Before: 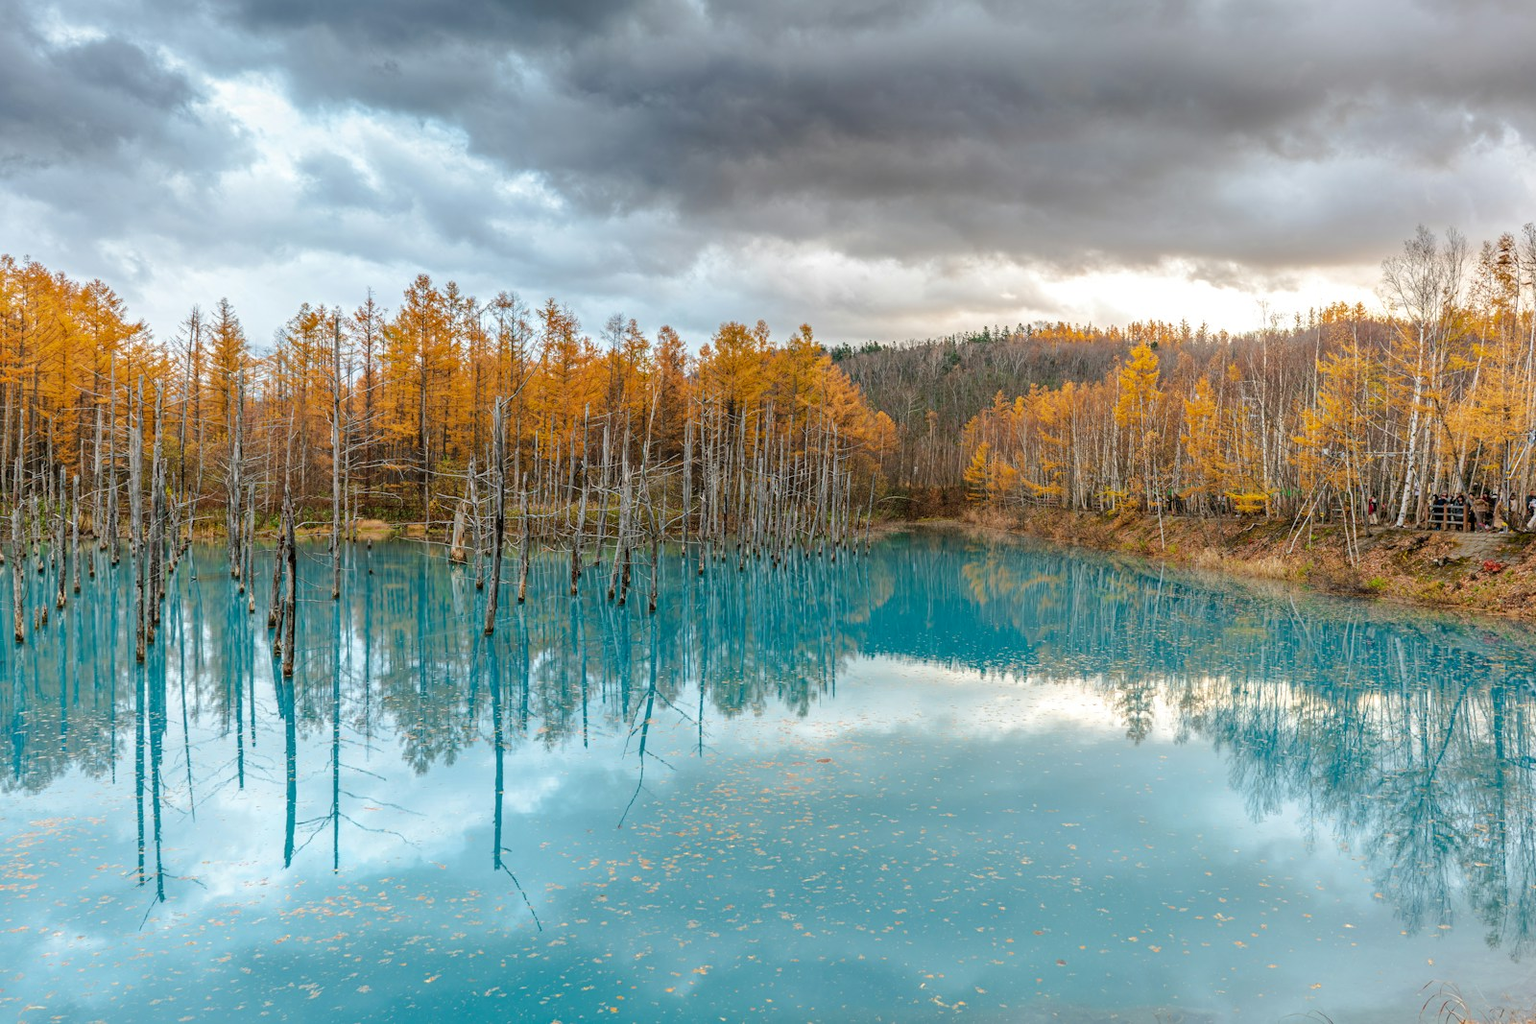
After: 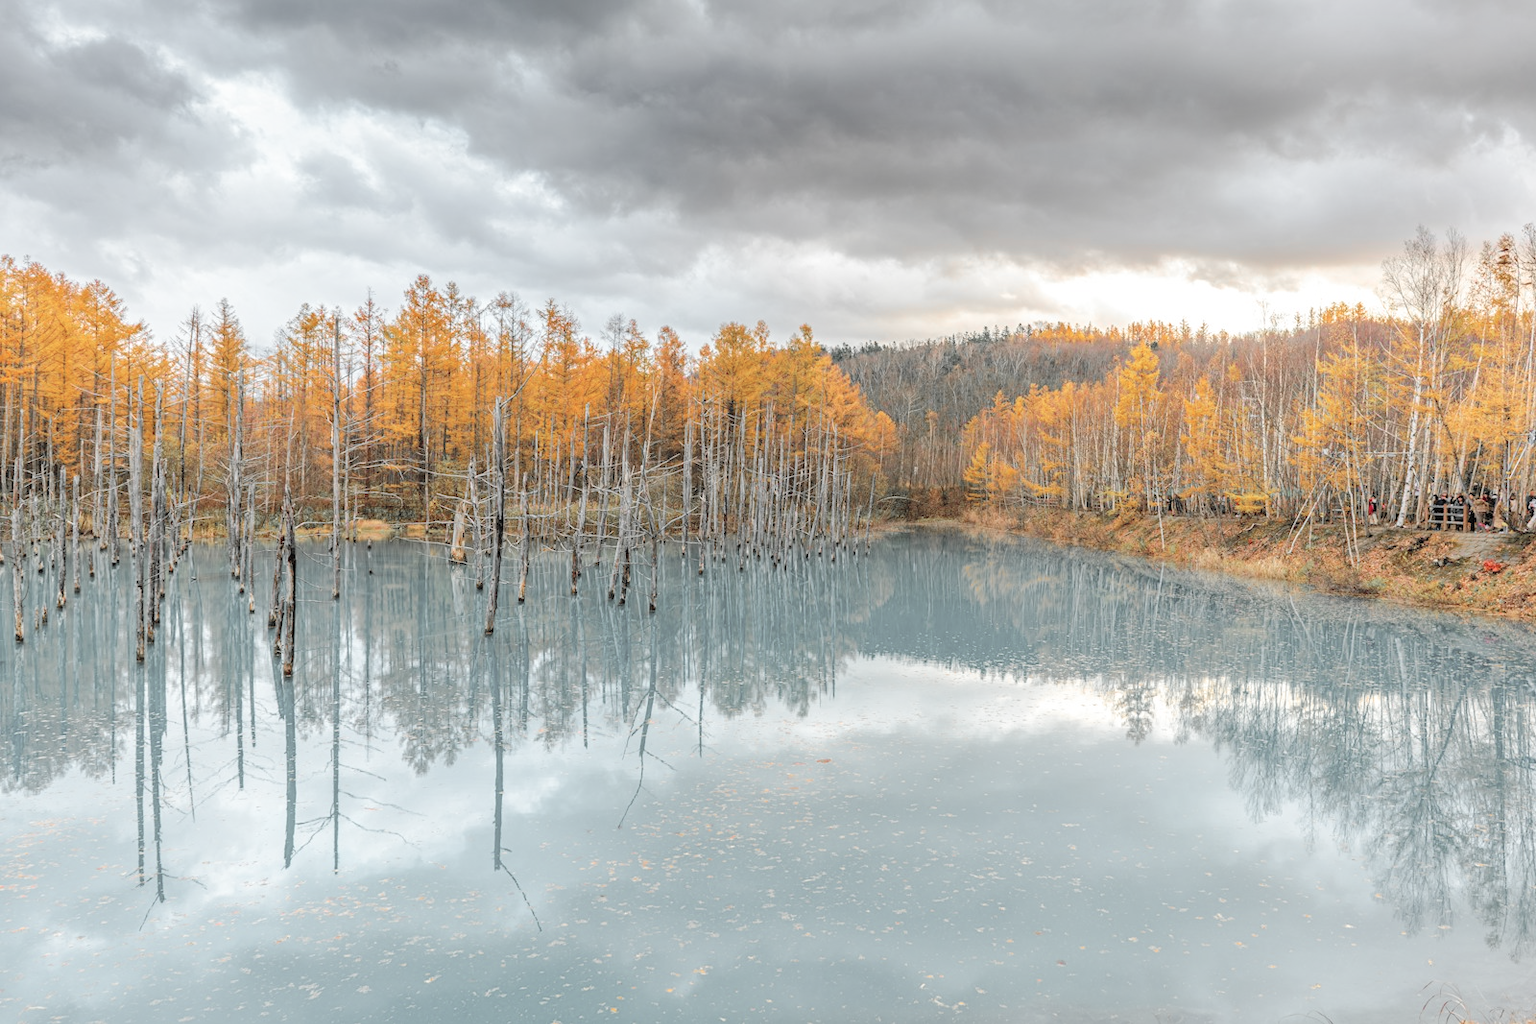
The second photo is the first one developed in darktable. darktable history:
contrast brightness saturation: brightness 0.271
color zones: curves: ch1 [(0, 0.638) (0.193, 0.442) (0.286, 0.15) (0.429, 0.14) (0.571, 0.142) (0.714, 0.154) (0.857, 0.175) (1, 0.638)]
